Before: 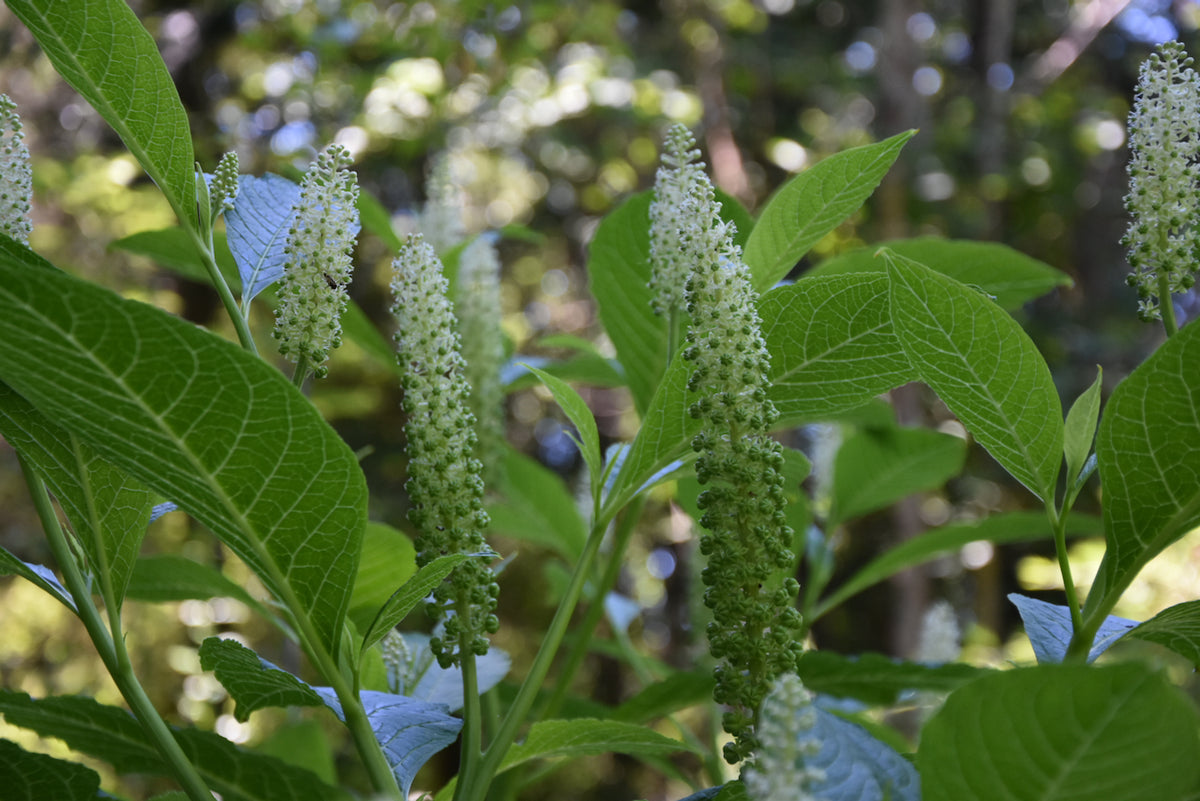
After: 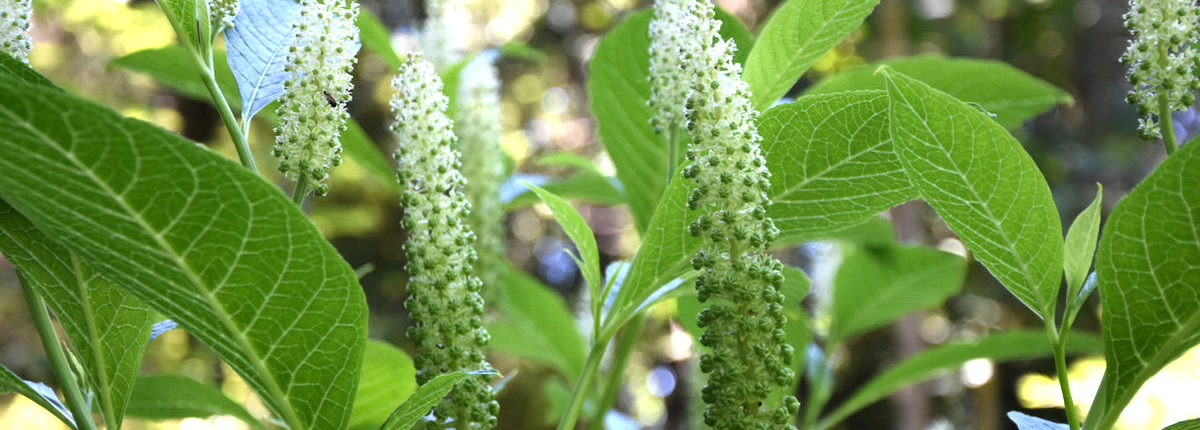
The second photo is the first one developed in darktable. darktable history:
tone equalizer: -8 EV -0.729 EV, -7 EV -0.676 EV, -6 EV -0.623 EV, -5 EV -0.369 EV, -3 EV 0.391 EV, -2 EV 0.6 EV, -1 EV 0.7 EV, +0 EV 0.757 EV
crop and rotate: top 22.744%, bottom 23.49%
color calibration: illuminant same as pipeline (D50), adaptation XYZ, x 0.347, y 0.359, temperature 5003.75 K
exposure: black level correction 0, exposure 0.5 EV, compensate exposure bias true, compensate highlight preservation false
